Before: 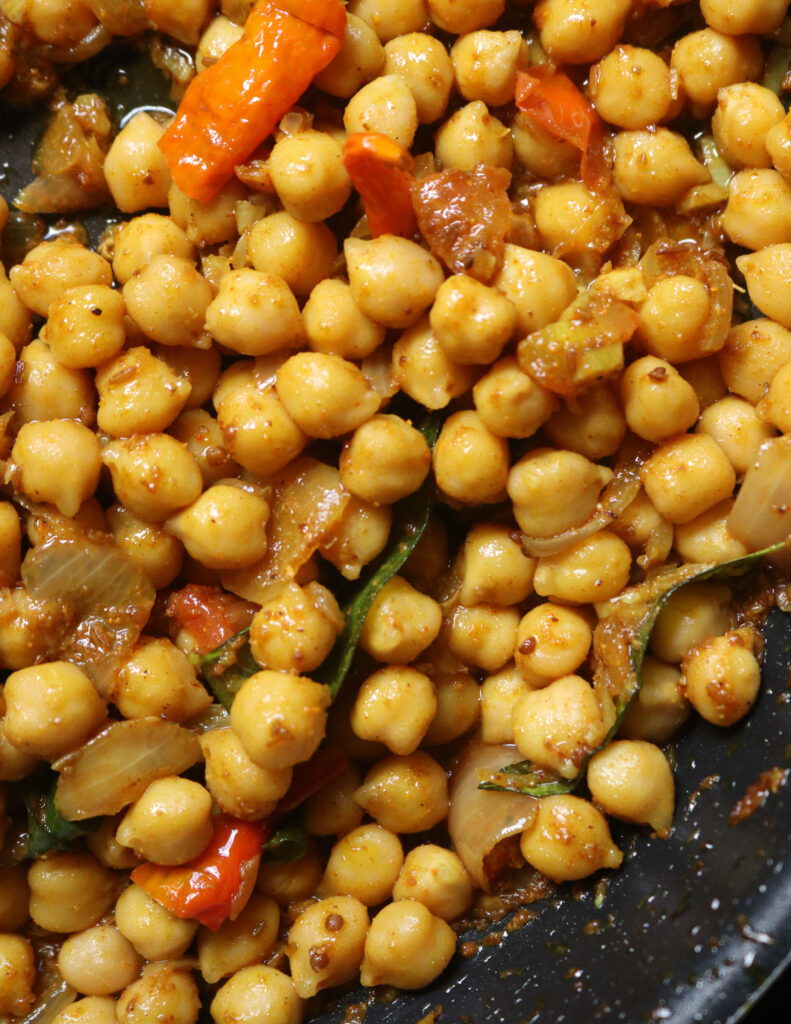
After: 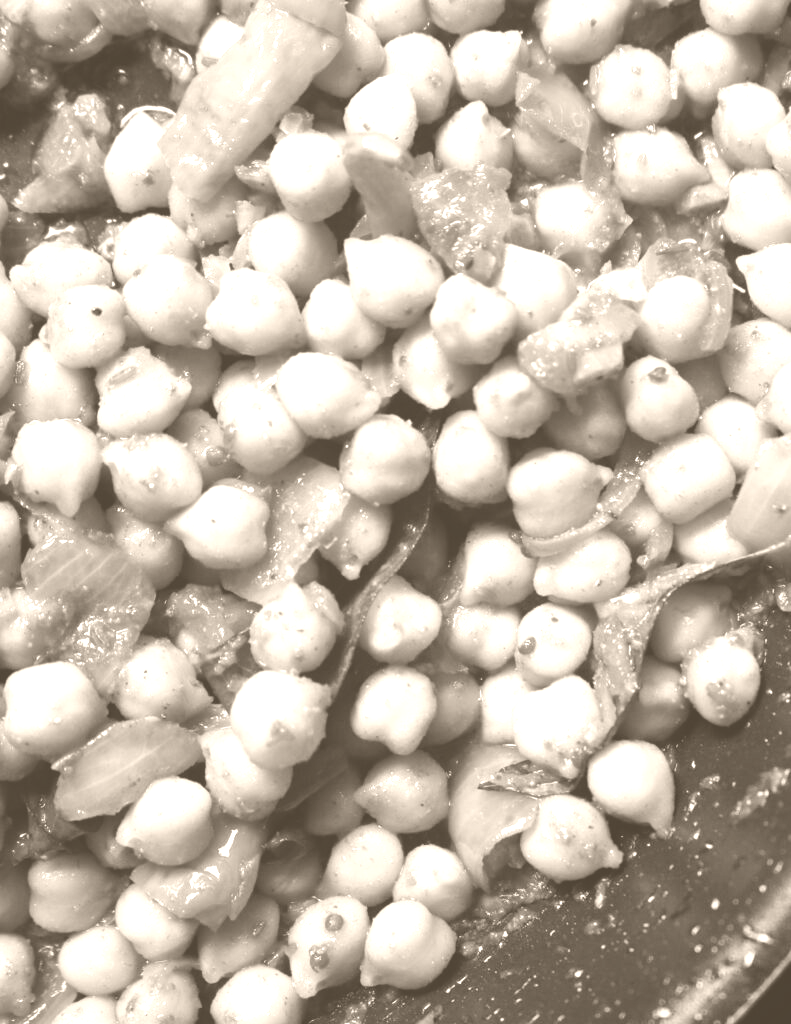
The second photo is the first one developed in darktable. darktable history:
colorize: hue 34.49°, saturation 35.33%, source mix 100%, version 1
local contrast: mode bilateral grid, contrast 20, coarseness 50, detail 120%, midtone range 0.2
